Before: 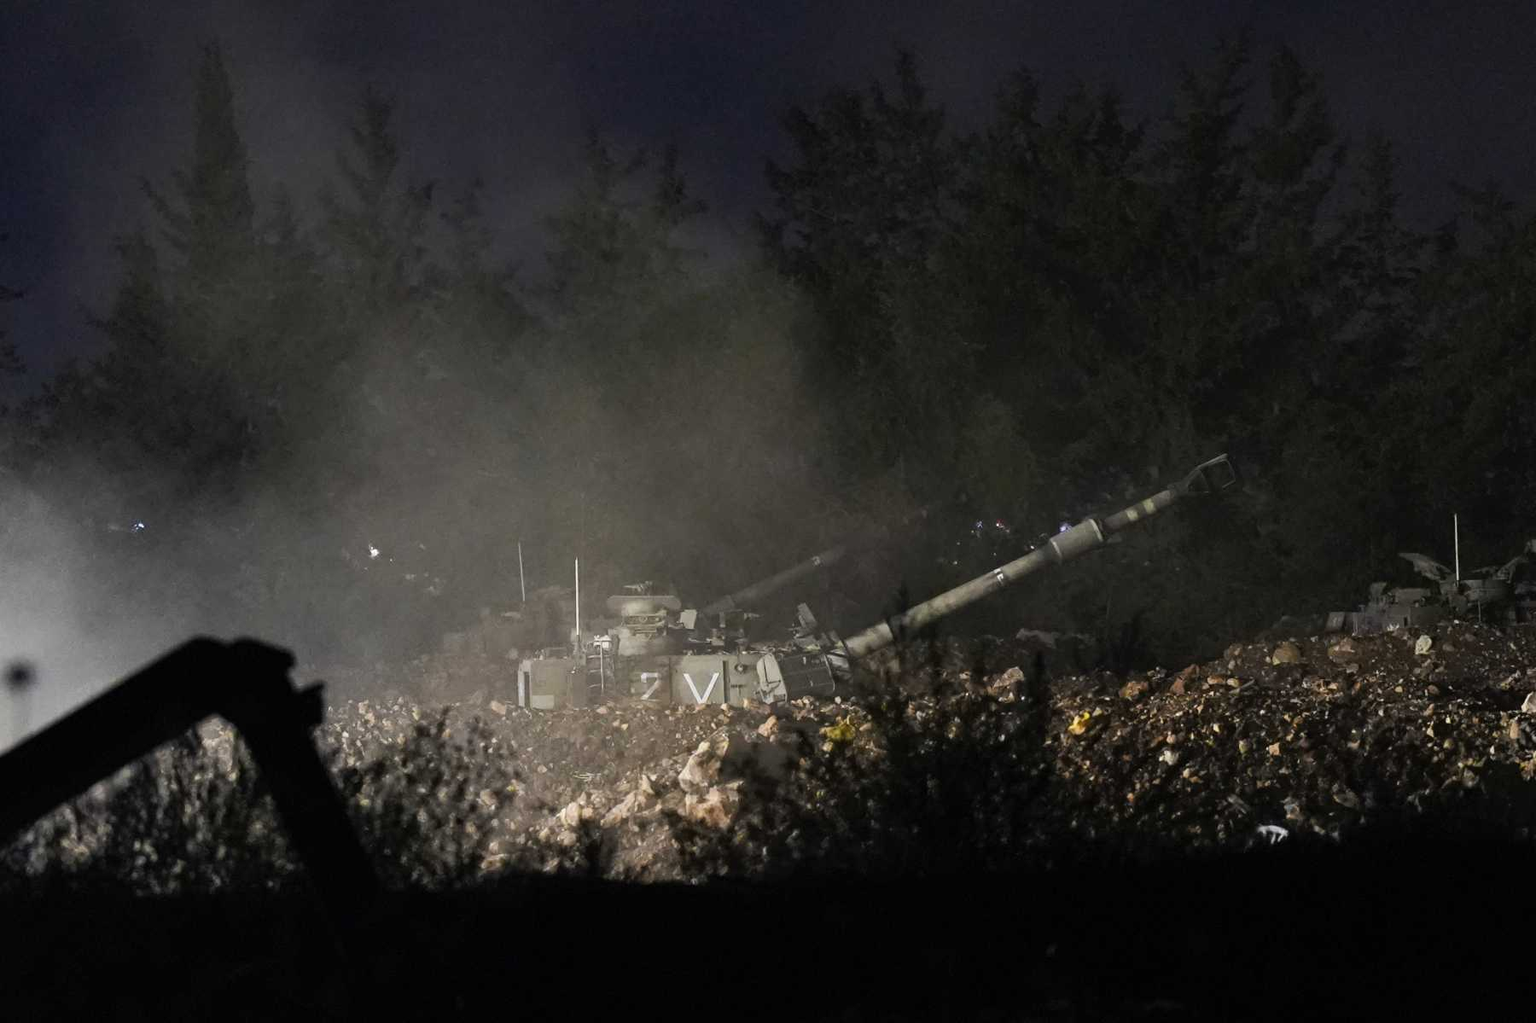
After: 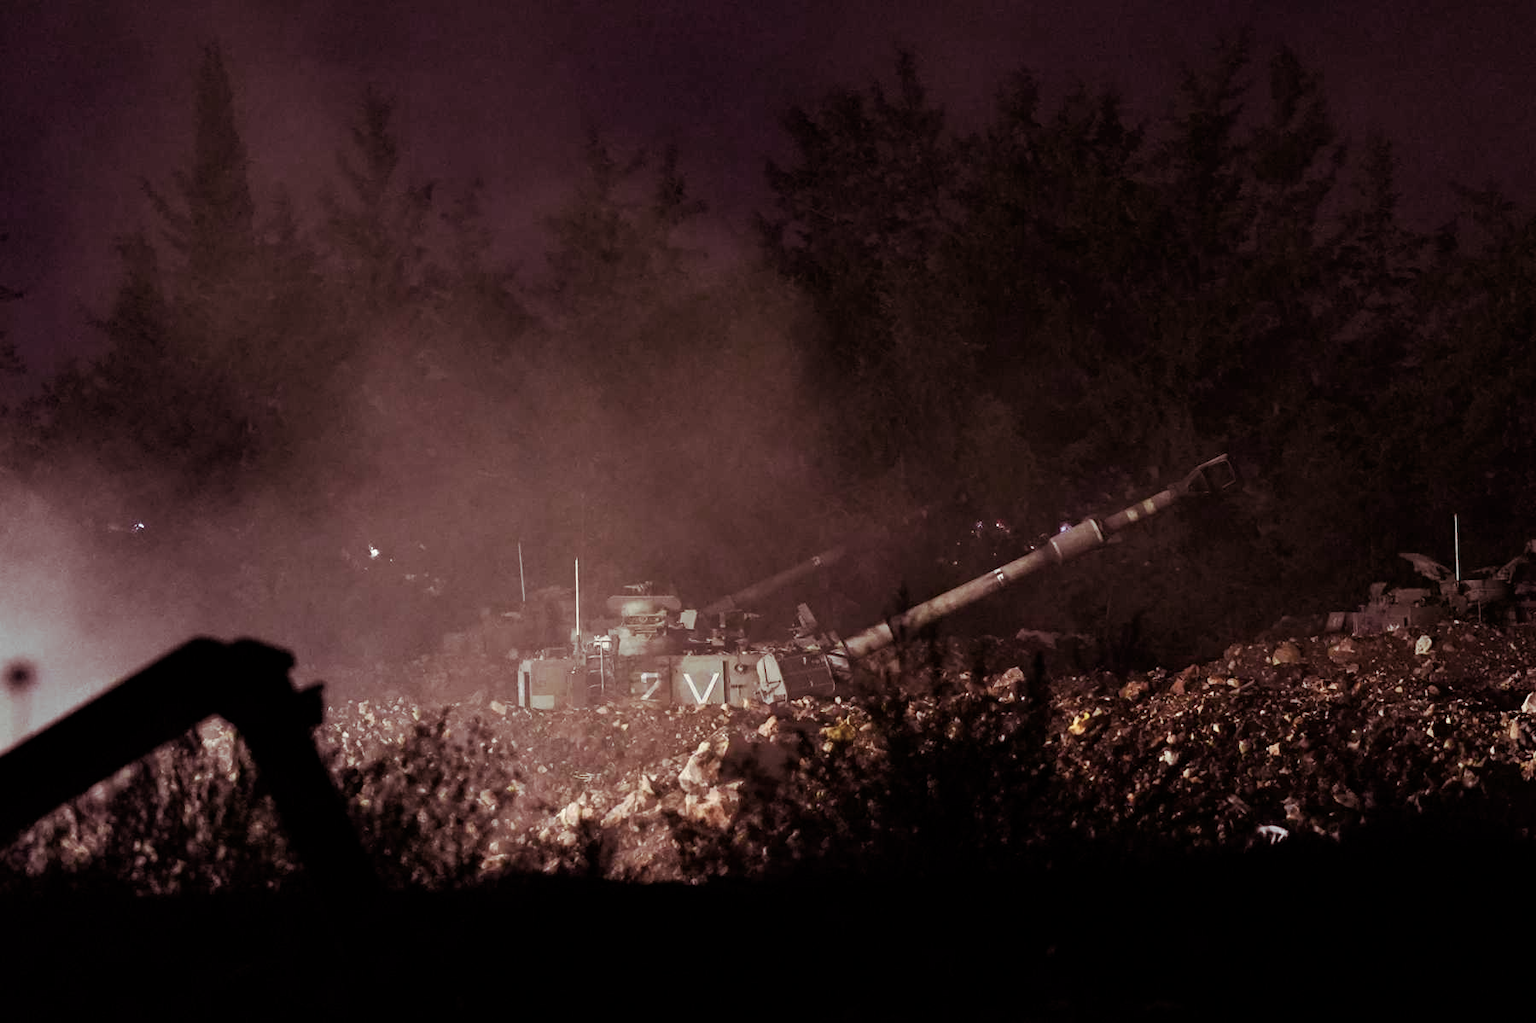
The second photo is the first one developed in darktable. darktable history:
color balance rgb: perceptual saturation grading › global saturation 20%, perceptual saturation grading › highlights -50%, perceptual saturation grading › shadows 30%
split-toning: on, module defaults
